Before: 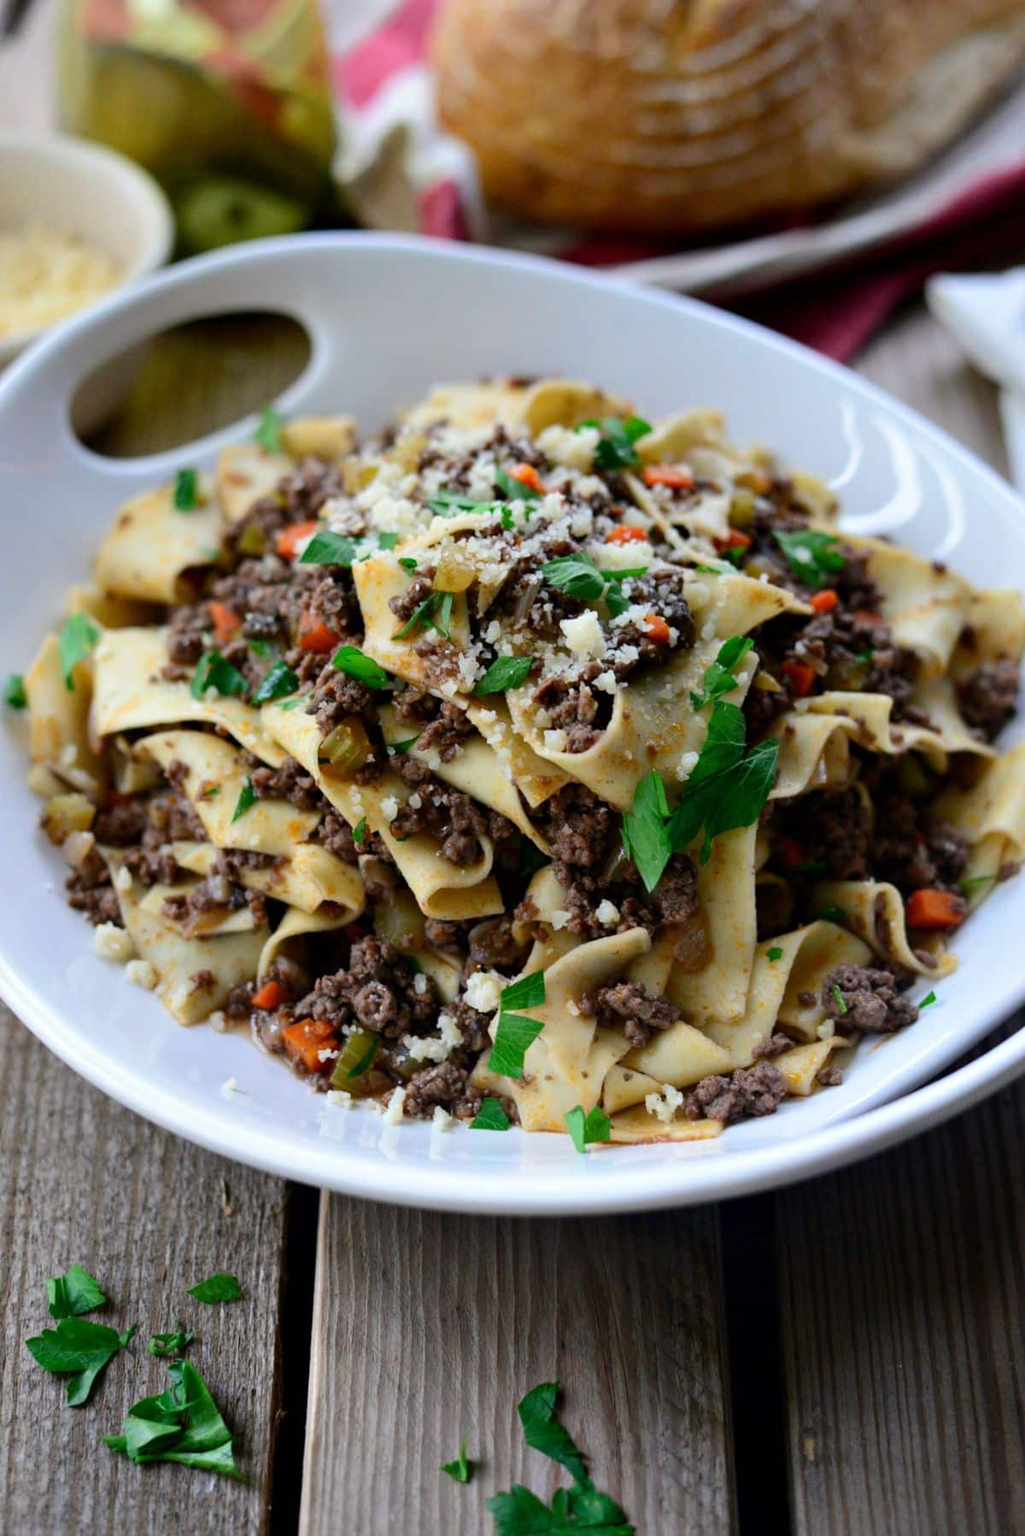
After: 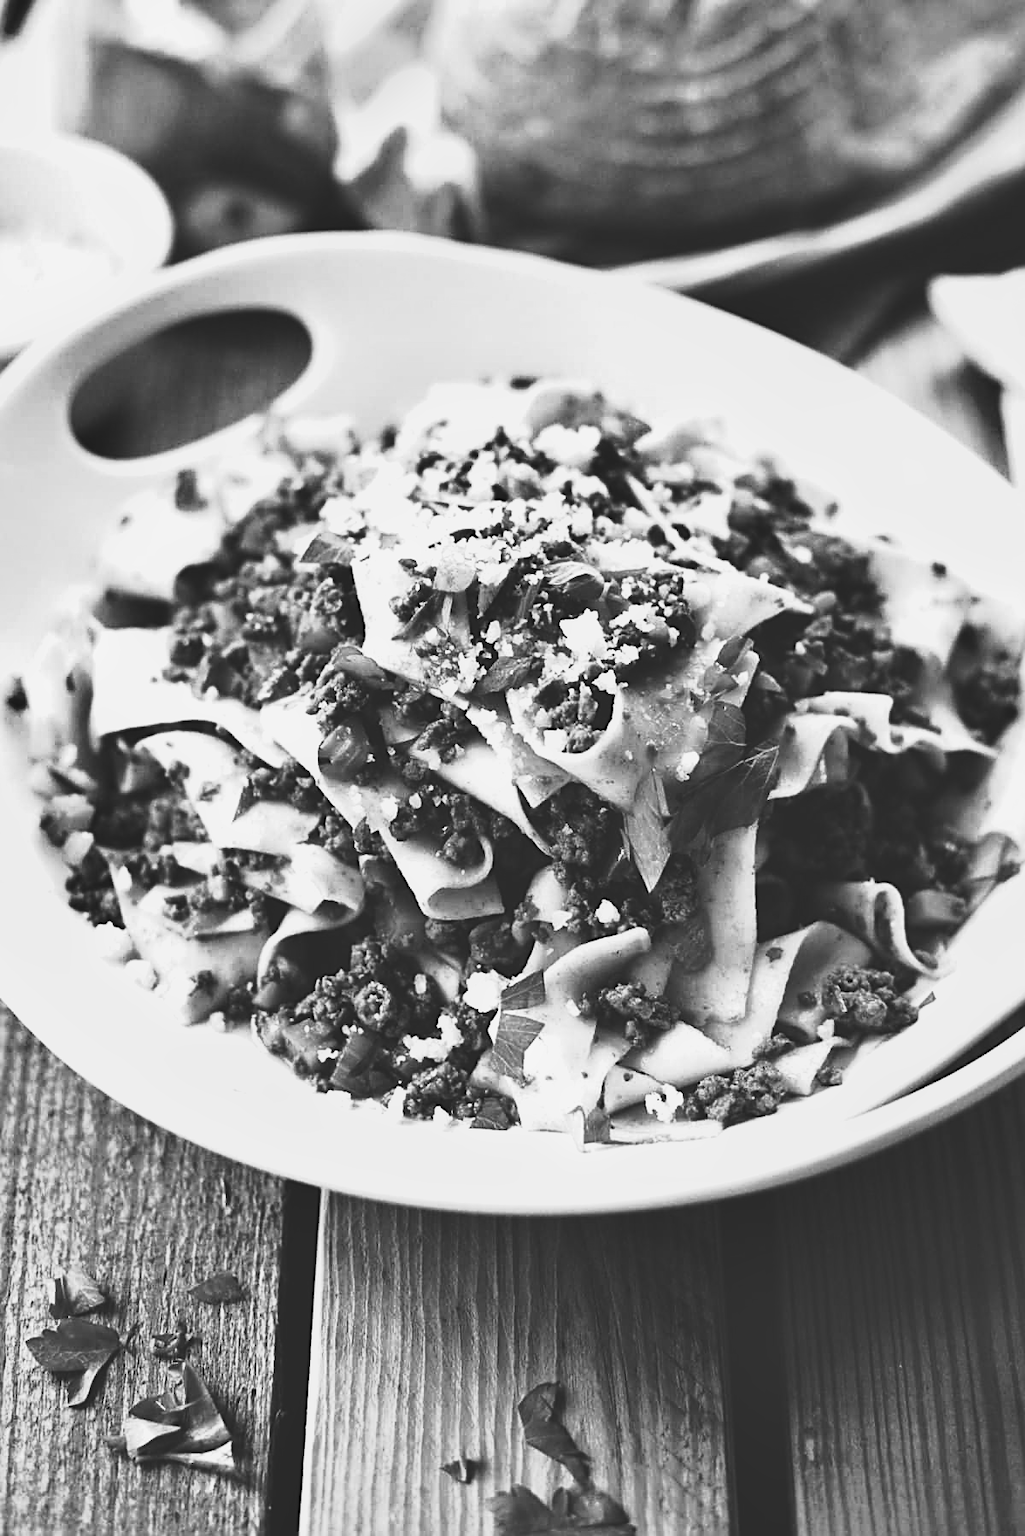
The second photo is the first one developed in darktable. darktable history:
monochrome: a -71.75, b 75.82
levels: levels [0, 0.492, 0.984]
sharpen: on, module defaults
tone equalizer: -8 EV -1.08 EV, -7 EV -1.01 EV, -6 EV -0.867 EV, -5 EV -0.578 EV, -3 EV 0.578 EV, -2 EV 0.867 EV, -1 EV 1.01 EV, +0 EV 1.08 EV, edges refinement/feathering 500, mask exposure compensation -1.57 EV, preserve details no
tone curve: curves: ch0 [(0, 0) (0.105, 0.068) (0.181, 0.185) (0.28, 0.291) (0.384, 0.404) (0.485, 0.531) (0.638, 0.681) (0.795, 0.879) (1, 0.977)]; ch1 [(0, 0) (0.161, 0.092) (0.35, 0.33) (0.379, 0.401) (0.456, 0.469) (0.504, 0.5) (0.512, 0.514) (0.58, 0.597) (0.635, 0.646) (1, 1)]; ch2 [(0, 0) (0.371, 0.362) (0.437, 0.437) (0.5, 0.5) (0.53, 0.523) (0.56, 0.58) (0.622, 0.606) (1, 1)], color space Lab, independent channels, preserve colors none
white balance: red 1, blue 1
exposure: black level correction -0.041, exposure 0.064 EV, compensate highlight preservation false
shadows and highlights: low approximation 0.01, soften with gaussian
